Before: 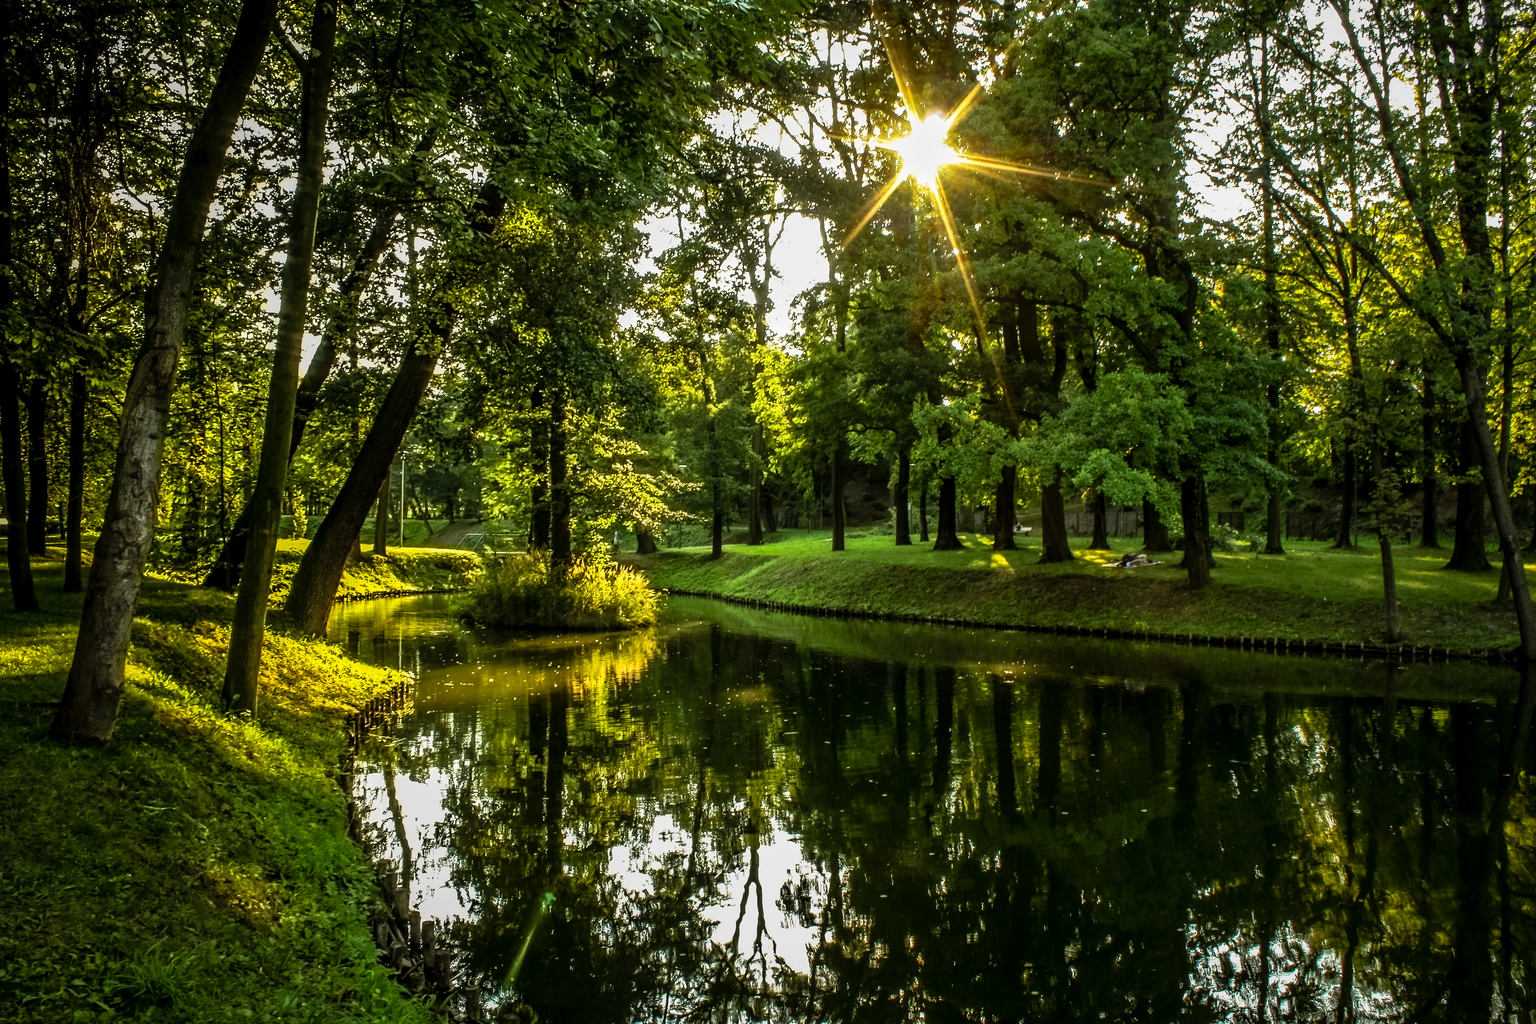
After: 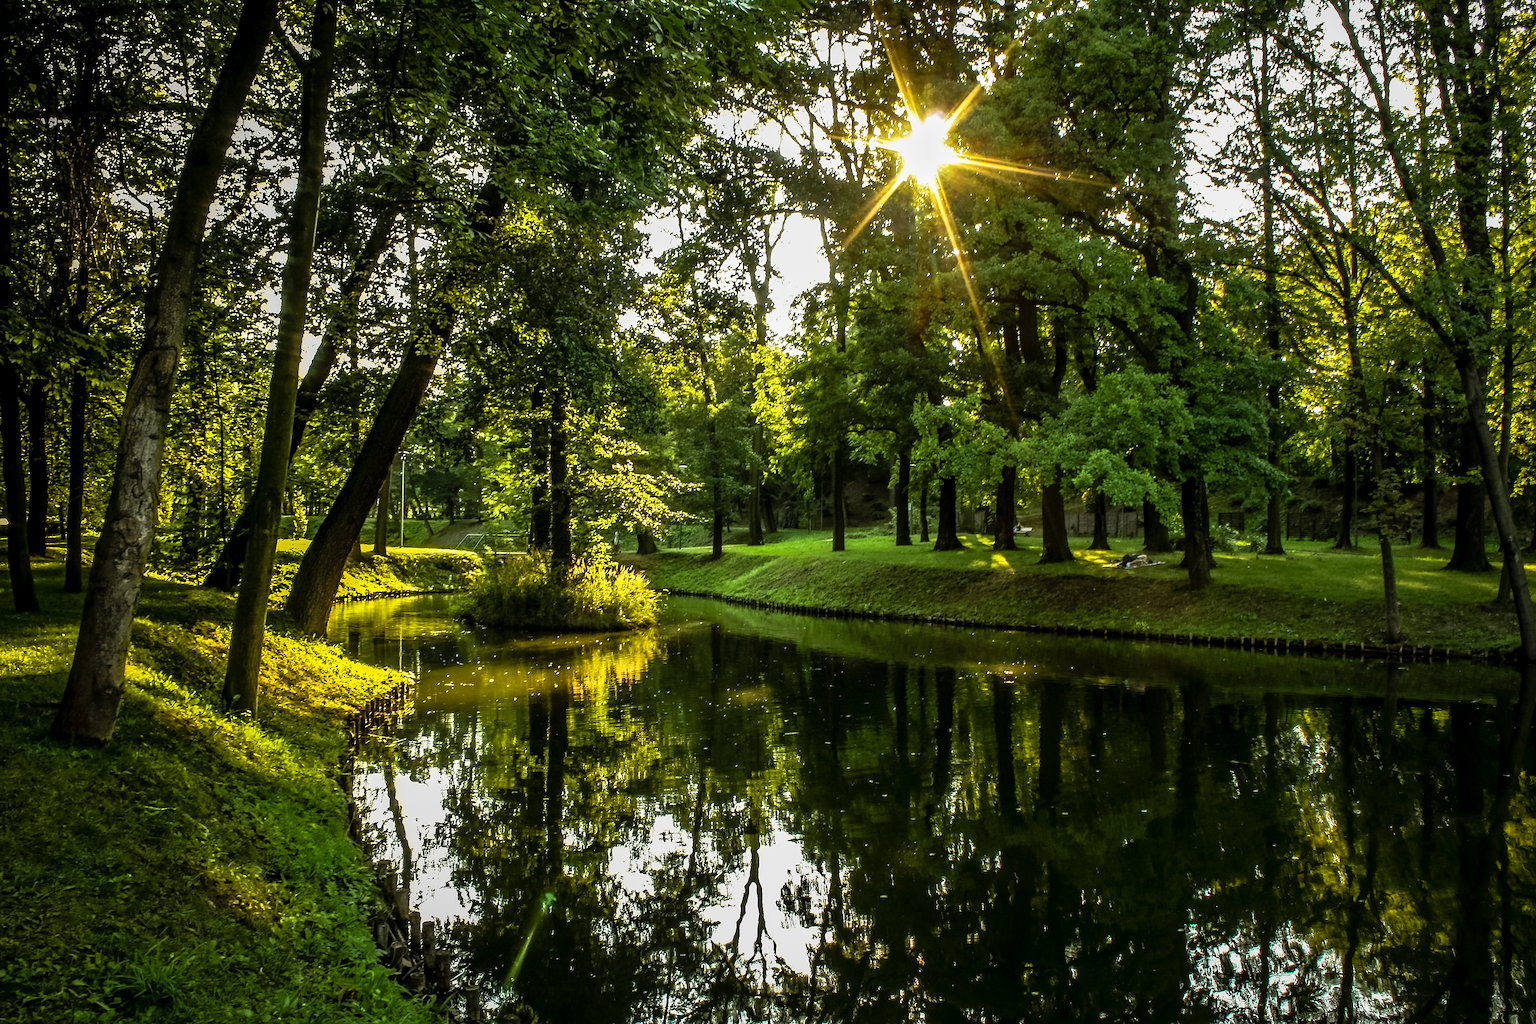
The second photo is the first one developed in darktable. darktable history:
sharpen: amount 0.21
